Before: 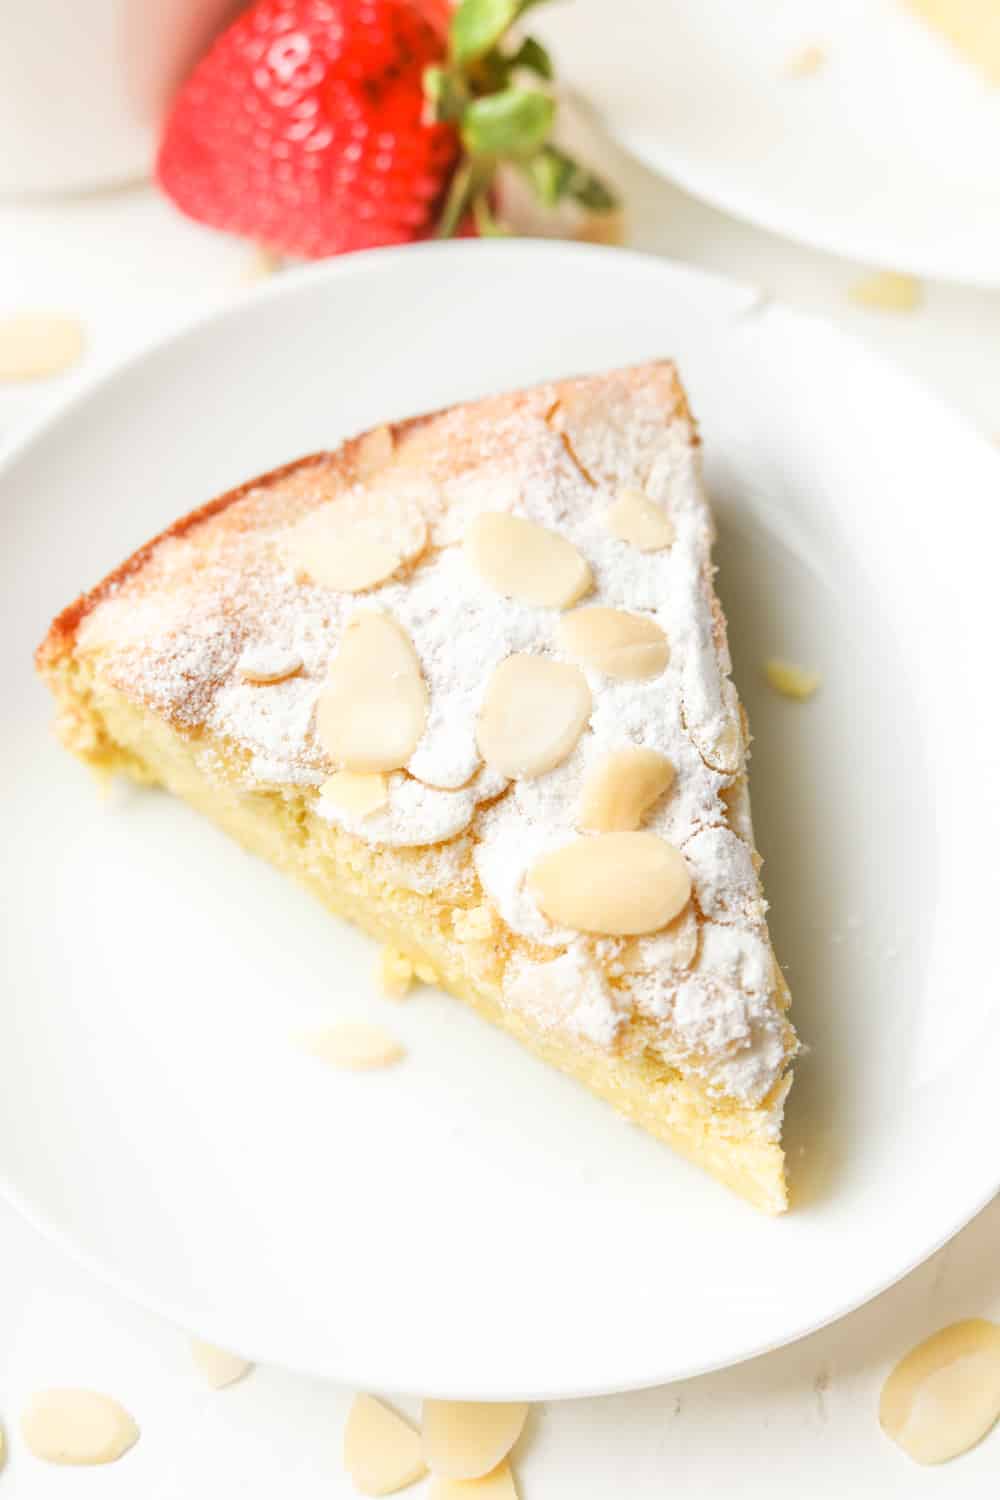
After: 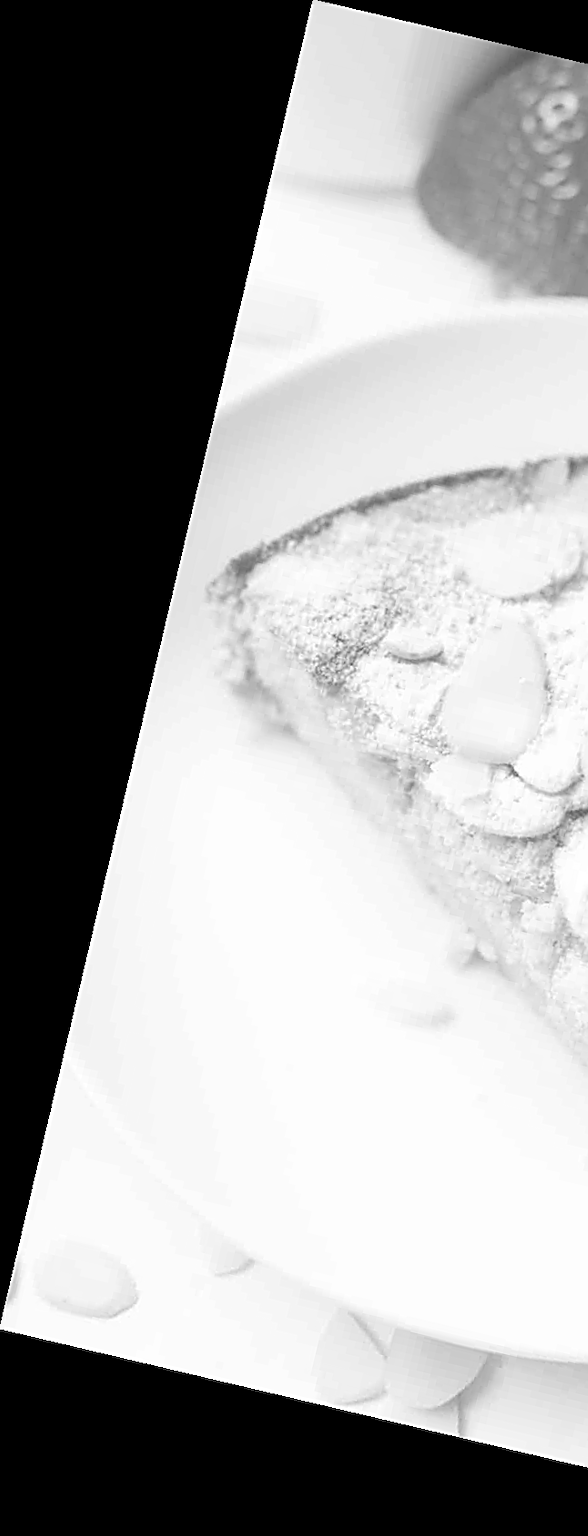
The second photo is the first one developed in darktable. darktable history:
crop and rotate: left 0%, top 0%, right 50.845%
monochrome: on, module defaults
sharpen: on, module defaults
rotate and perspective: rotation 13.27°, automatic cropping off
